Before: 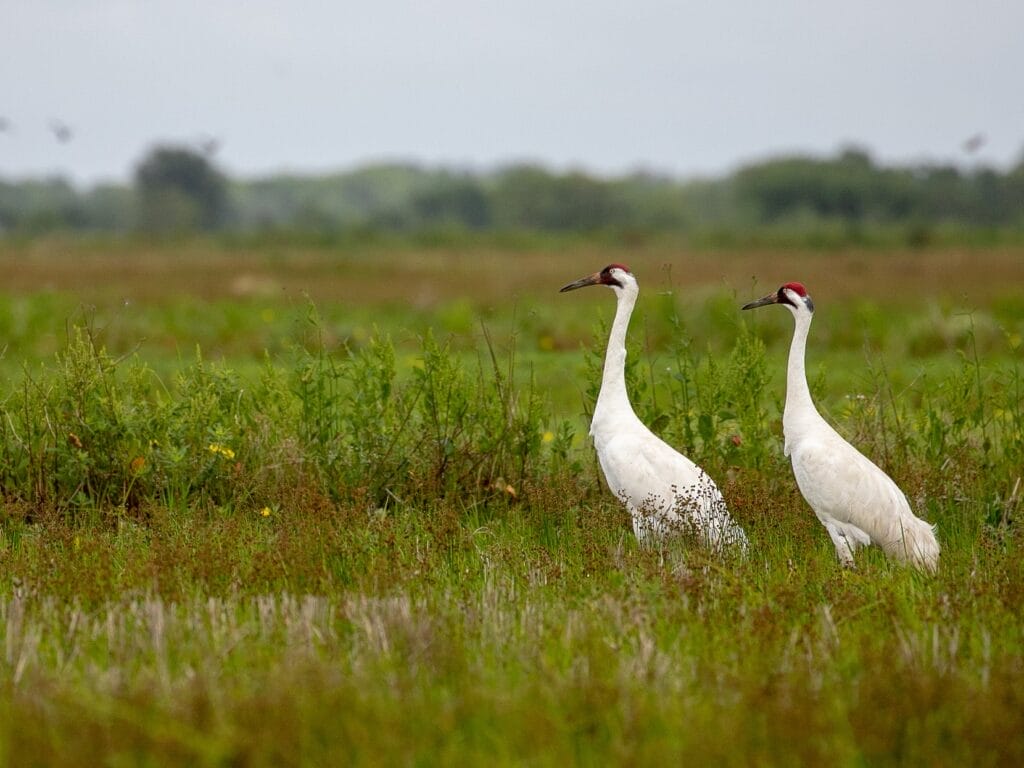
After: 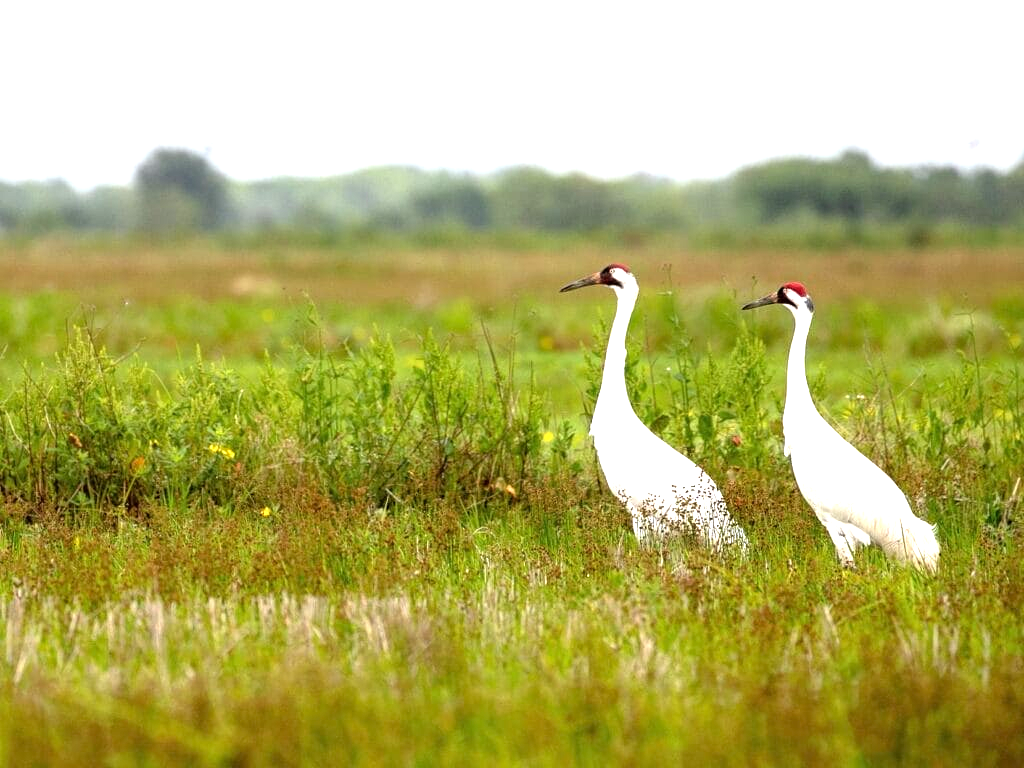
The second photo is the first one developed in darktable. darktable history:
exposure: exposure 0.631 EV, compensate exposure bias true, compensate highlight preservation false
tone equalizer: -8 EV -0.732 EV, -7 EV -0.722 EV, -6 EV -0.584 EV, -5 EV -0.372 EV, -3 EV 0.367 EV, -2 EV 0.6 EV, -1 EV 0.689 EV, +0 EV 0.77 EV
